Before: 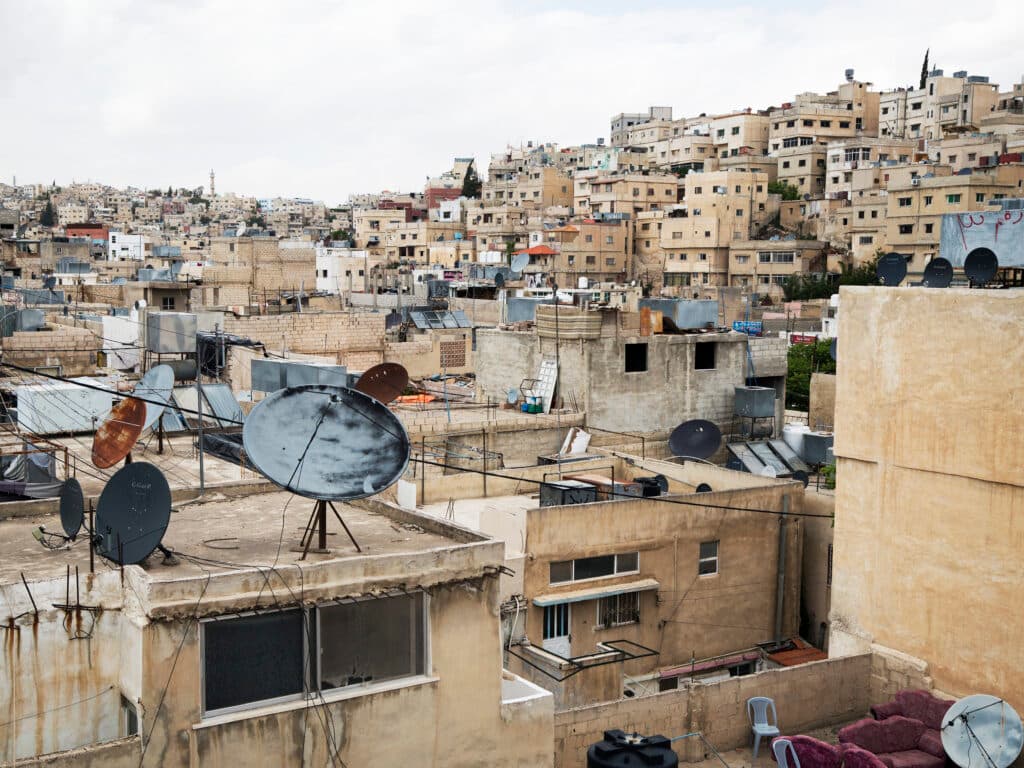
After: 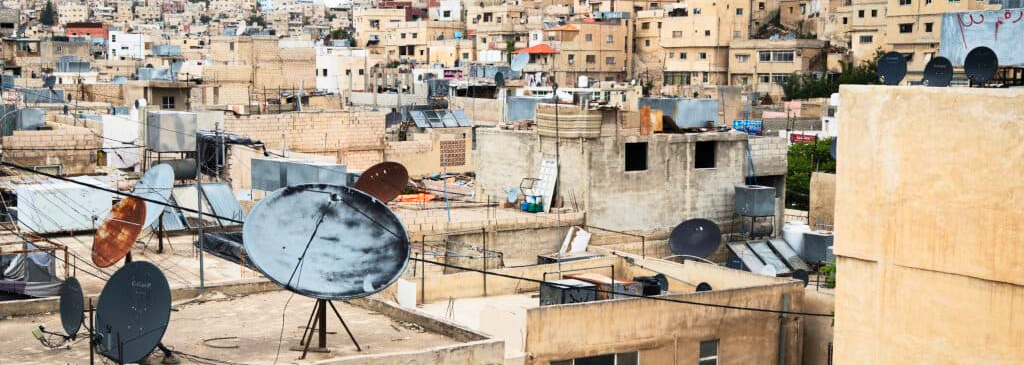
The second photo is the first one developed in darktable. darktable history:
contrast brightness saturation: contrast 0.202, brightness 0.165, saturation 0.218
crop and rotate: top 26.242%, bottom 26.164%
